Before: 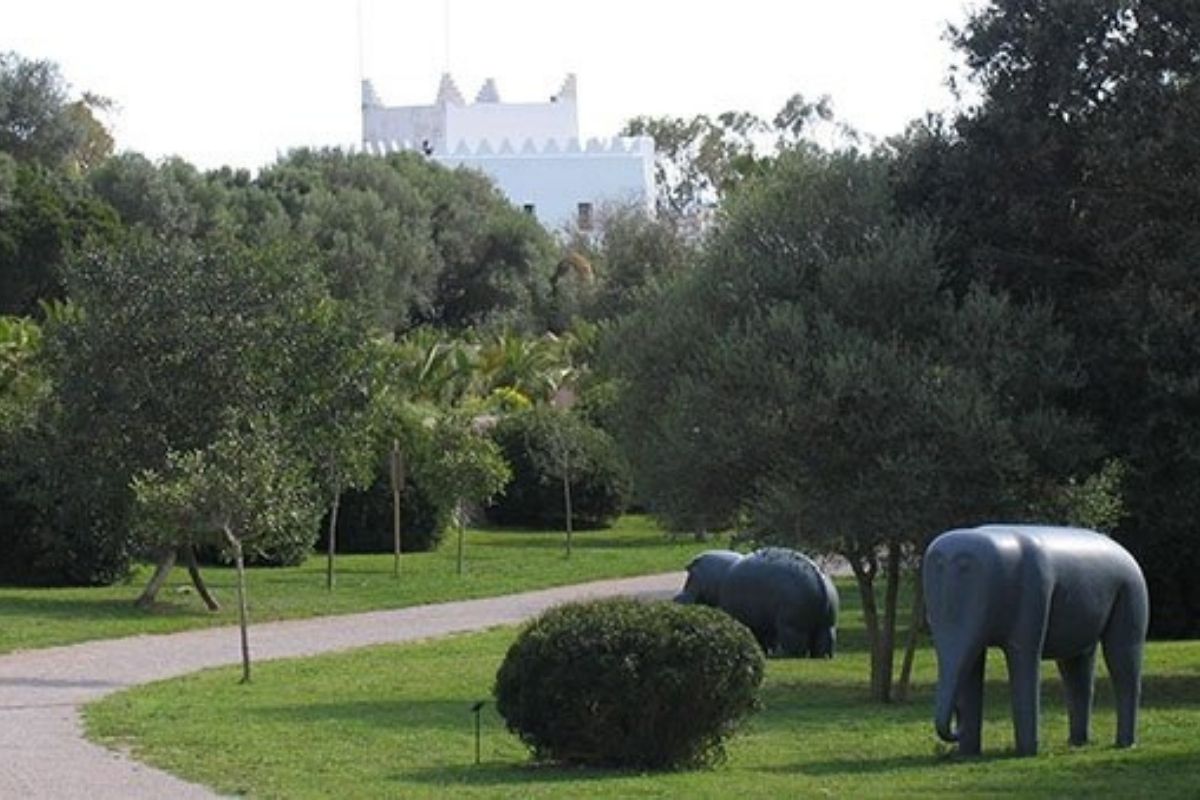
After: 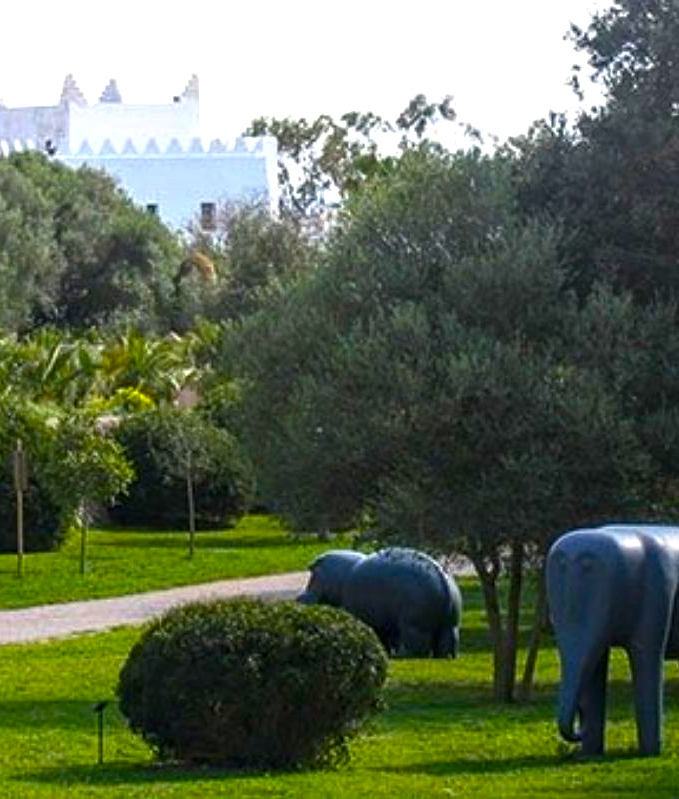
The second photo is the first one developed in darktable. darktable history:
crop: left 31.458%, top 0%, right 11.876%
local contrast: highlights 0%, shadows 0%, detail 133%
color balance rgb: linear chroma grading › global chroma 9%, perceptual saturation grading › global saturation 36%, perceptual saturation grading › shadows 35%, perceptual brilliance grading › global brilliance 15%, perceptual brilliance grading › shadows -35%, global vibrance 15%
